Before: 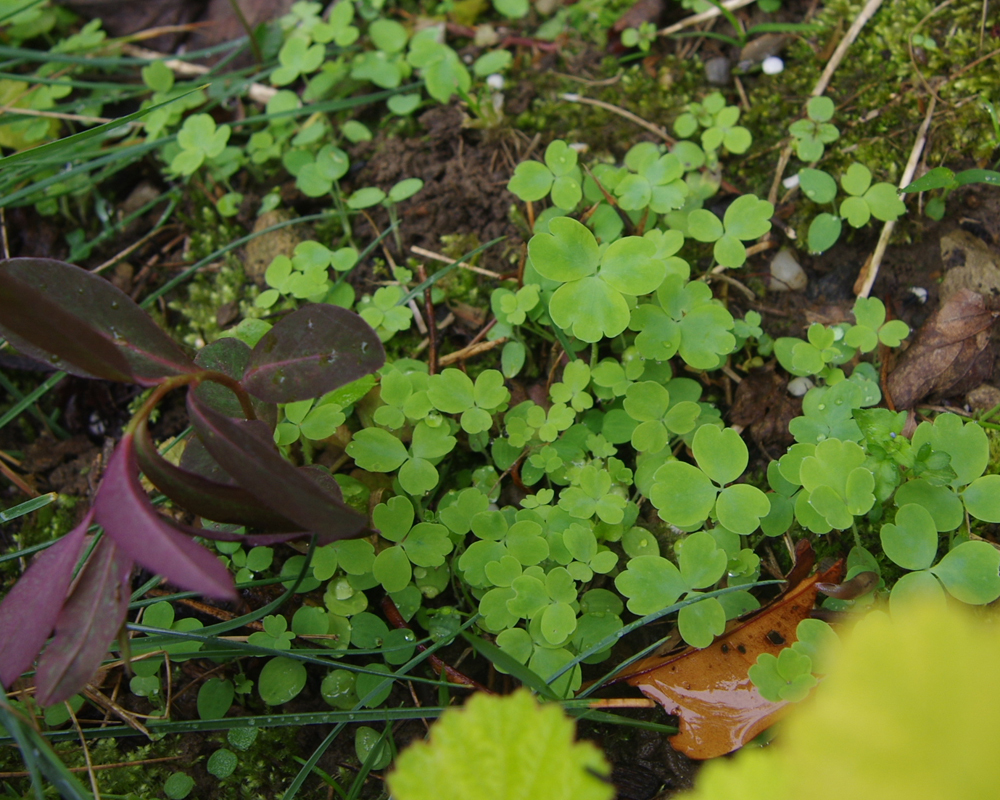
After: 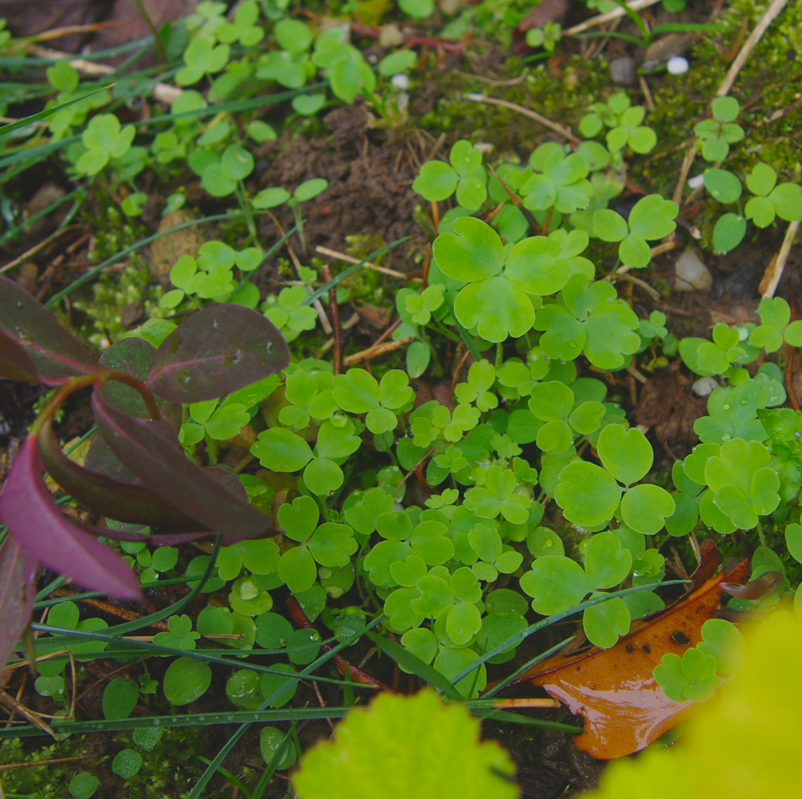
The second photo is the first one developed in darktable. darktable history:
crop and rotate: left 9.597%, right 10.195%
contrast brightness saturation: contrast -0.19, saturation 0.19
